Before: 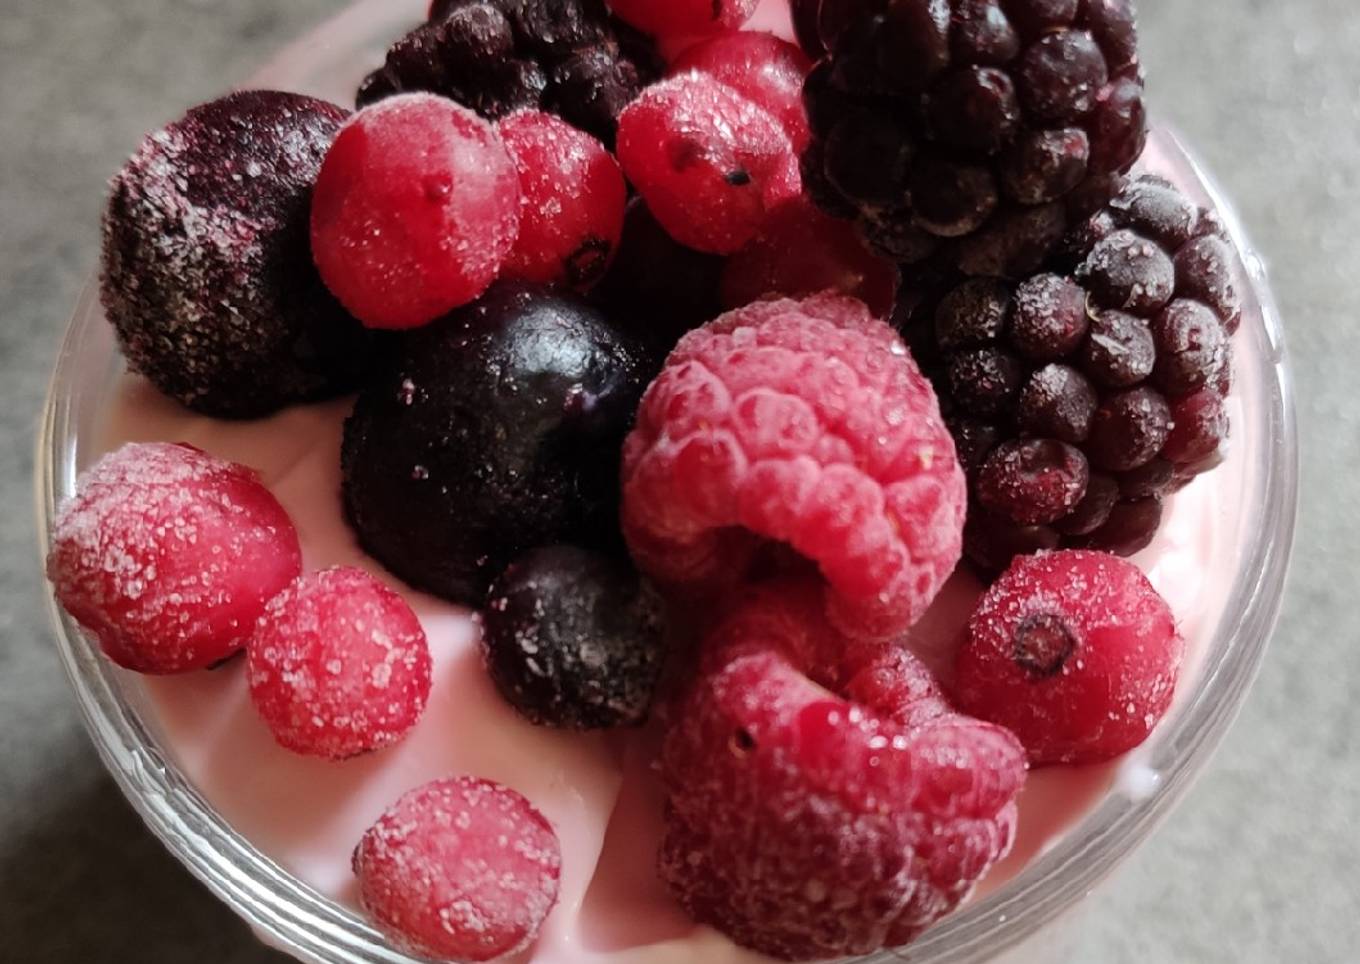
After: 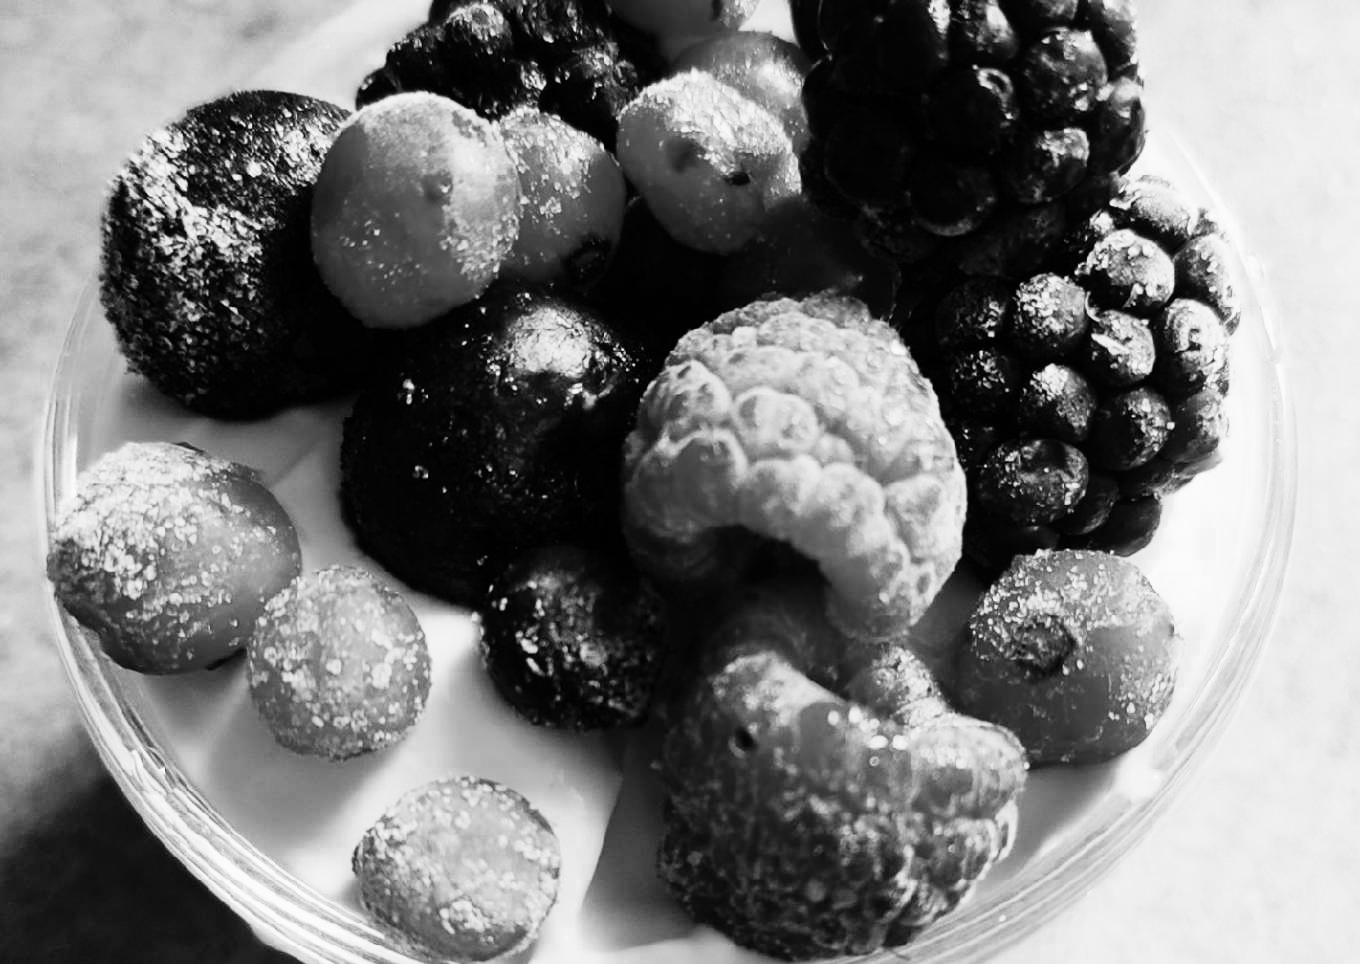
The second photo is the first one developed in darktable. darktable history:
color balance rgb: shadows lift › chroma 1%, shadows lift › hue 113°, highlights gain › chroma 0.2%, highlights gain › hue 333°, perceptual saturation grading › global saturation 20%, perceptual saturation grading › highlights -50%, perceptual saturation grading › shadows 25%, contrast -20%
color zones: curves: ch0 [(0, 0.5) (0.125, 0.4) (0.25, 0.5) (0.375, 0.4) (0.5, 0.4) (0.625, 0.35) (0.75, 0.35) (0.875, 0.5)]; ch1 [(0, 0.35) (0.125, 0.45) (0.25, 0.35) (0.375, 0.35) (0.5, 0.35) (0.625, 0.35) (0.75, 0.45) (0.875, 0.35)]; ch2 [(0, 0.6) (0.125, 0.5) (0.25, 0.5) (0.375, 0.6) (0.5, 0.6) (0.625, 0.5) (0.75, 0.5) (0.875, 0.5)]
monochrome: on, module defaults
rgb curve: curves: ch0 [(0, 0) (0.21, 0.15) (0.24, 0.21) (0.5, 0.75) (0.75, 0.96) (0.89, 0.99) (1, 1)]; ch1 [(0, 0.02) (0.21, 0.13) (0.25, 0.2) (0.5, 0.67) (0.75, 0.9) (0.89, 0.97) (1, 1)]; ch2 [(0, 0.02) (0.21, 0.13) (0.25, 0.2) (0.5, 0.67) (0.75, 0.9) (0.89, 0.97) (1, 1)], compensate middle gray true
